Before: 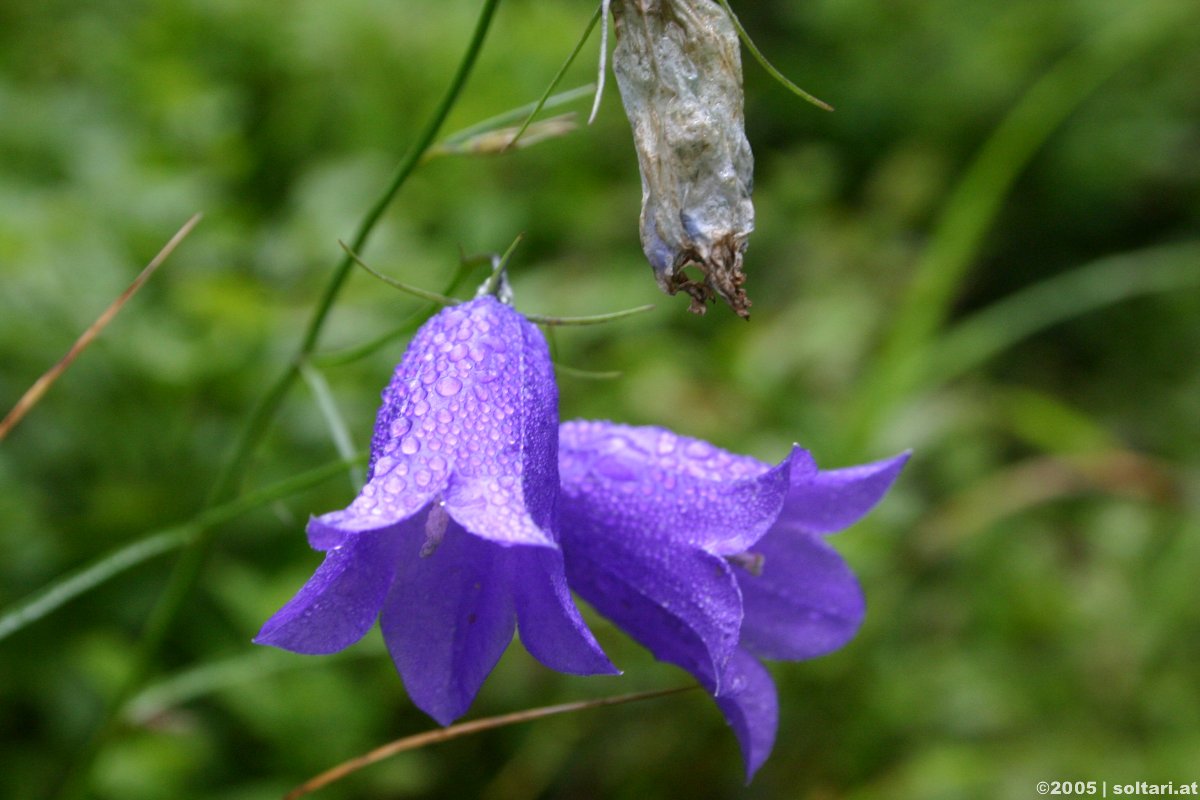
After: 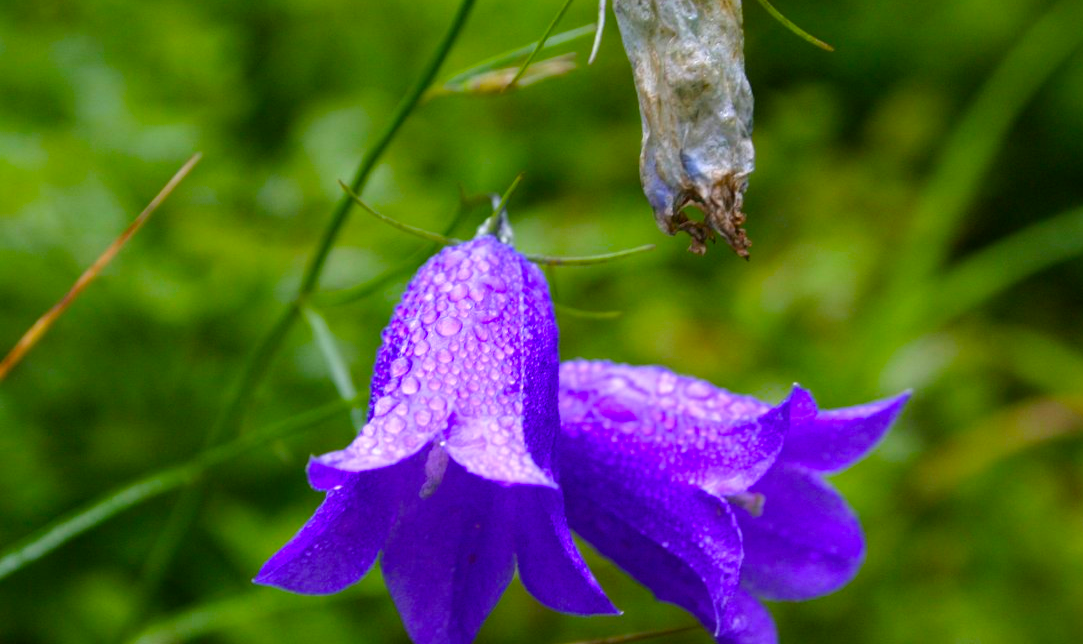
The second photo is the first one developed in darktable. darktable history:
crop: top 7.54%, right 9.693%, bottom 11.913%
exposure: exposure -0.011 EV, compensate exposure bias true, compensate highlight preservation false
color balance rgb: linear chroma grading › shadows 10.521%, linear chroma grading › highlights 9.25%, linear chroma grading › global chroma 15.513%, linear chroma grading › mid-tones 14.574%, perceptual saturation grading › global saturation 19.538%, global vibrance 9.611%
